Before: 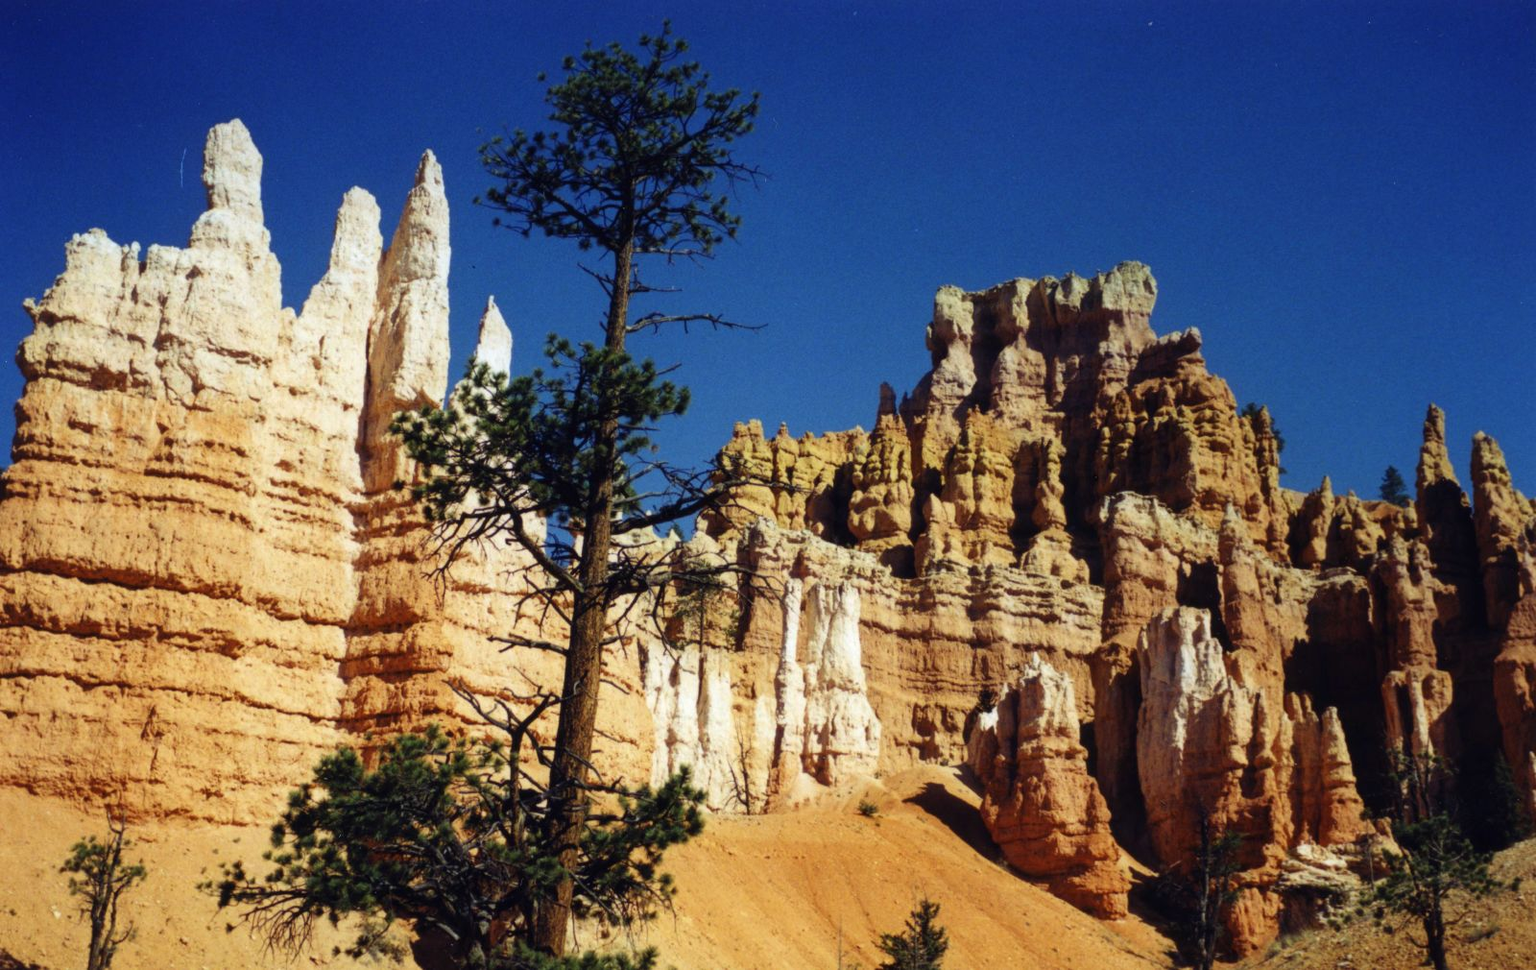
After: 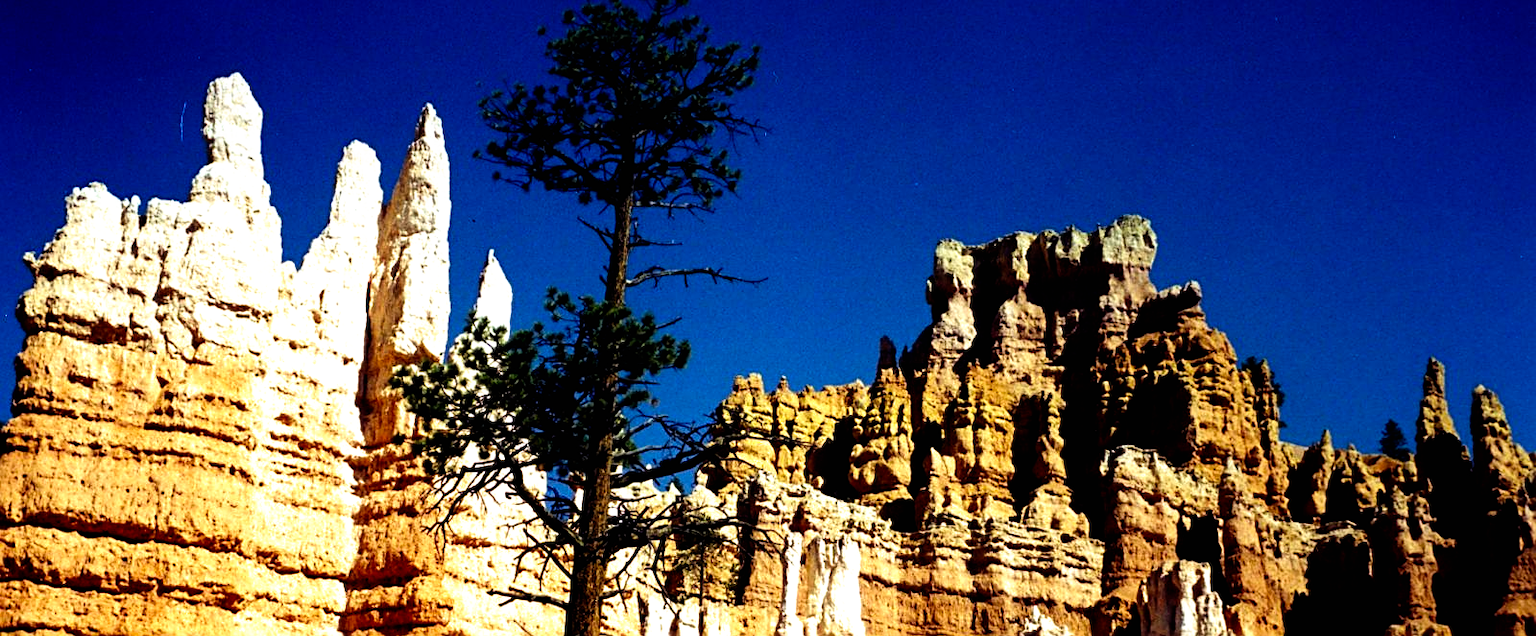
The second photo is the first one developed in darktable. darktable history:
filmic rgb: black relative exposure -8.2 EV, white relative exposure 2.2 EV, threshold 3 EV, hardness 7.11, latitude 85.74%, contrast 1.696, highlights saturation mix -4%, shadows ↔ highlights balance -2.69%, preserve chrominance no, color science v5 (2021), contrast in shadows safe, contrast in highlights safe, enable highlight reconstruction true
crop and rotate: top 4.848%, bottom 29.503%
sharpen: on, module defaults
